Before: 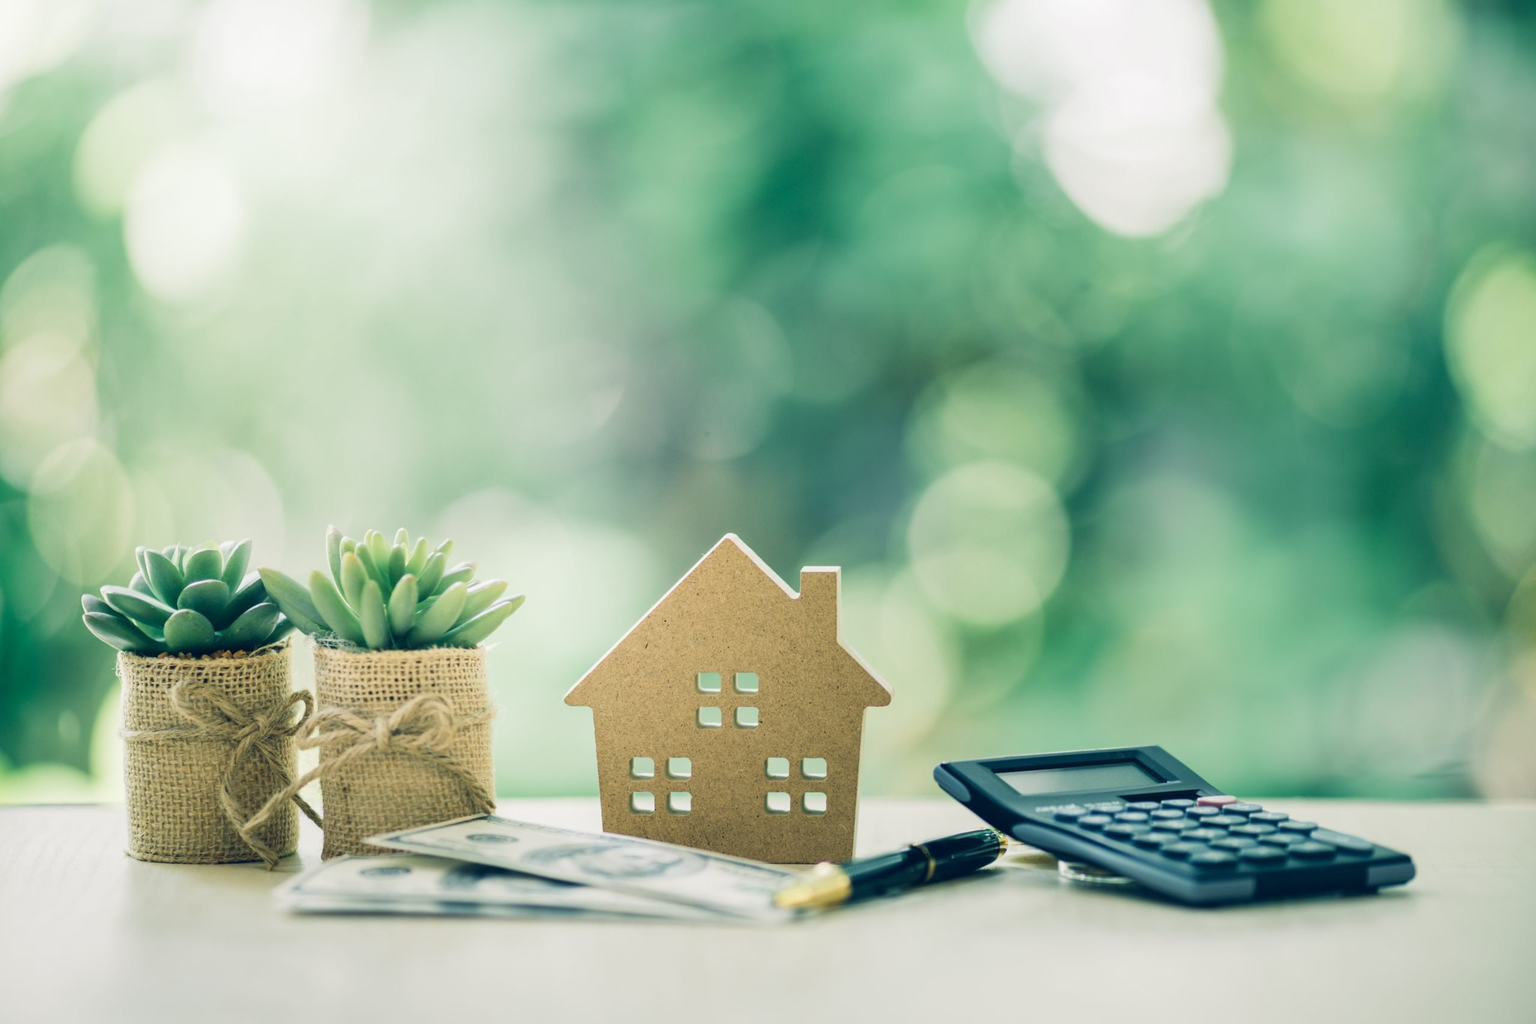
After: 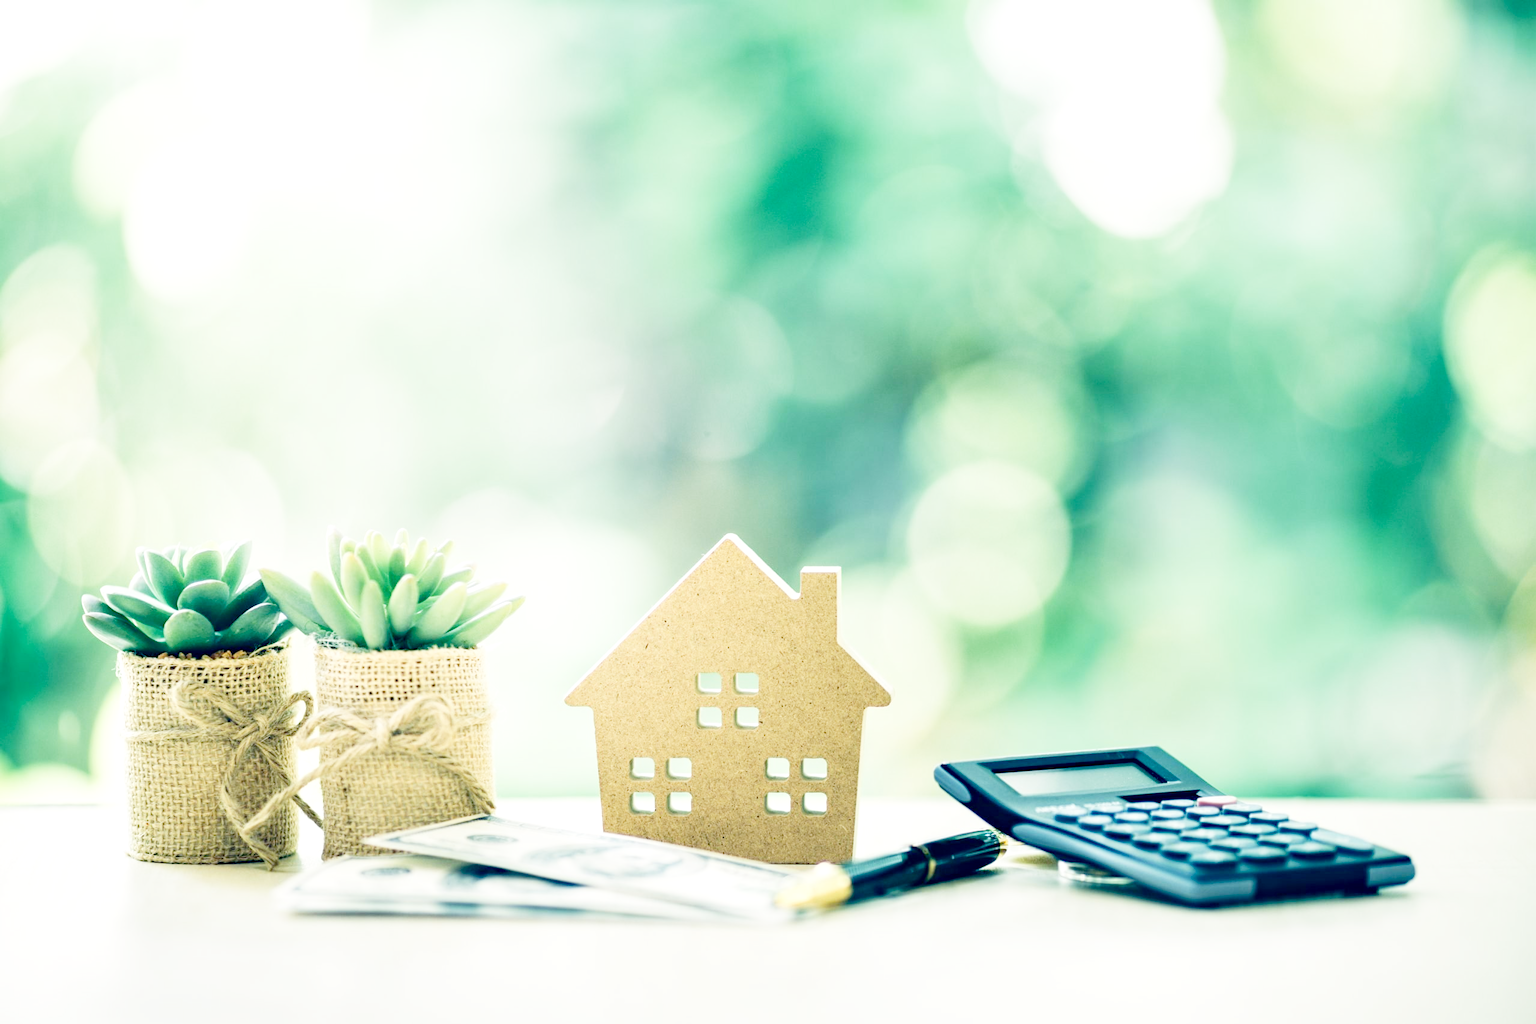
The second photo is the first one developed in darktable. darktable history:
base curve: curves: ch0 [(0, 0) (0.028, 0.03) (0.121, 0.232) (0.46, 0.748) (0.859, 0.968) (1, 1)], fusion 1, preserve colors none
